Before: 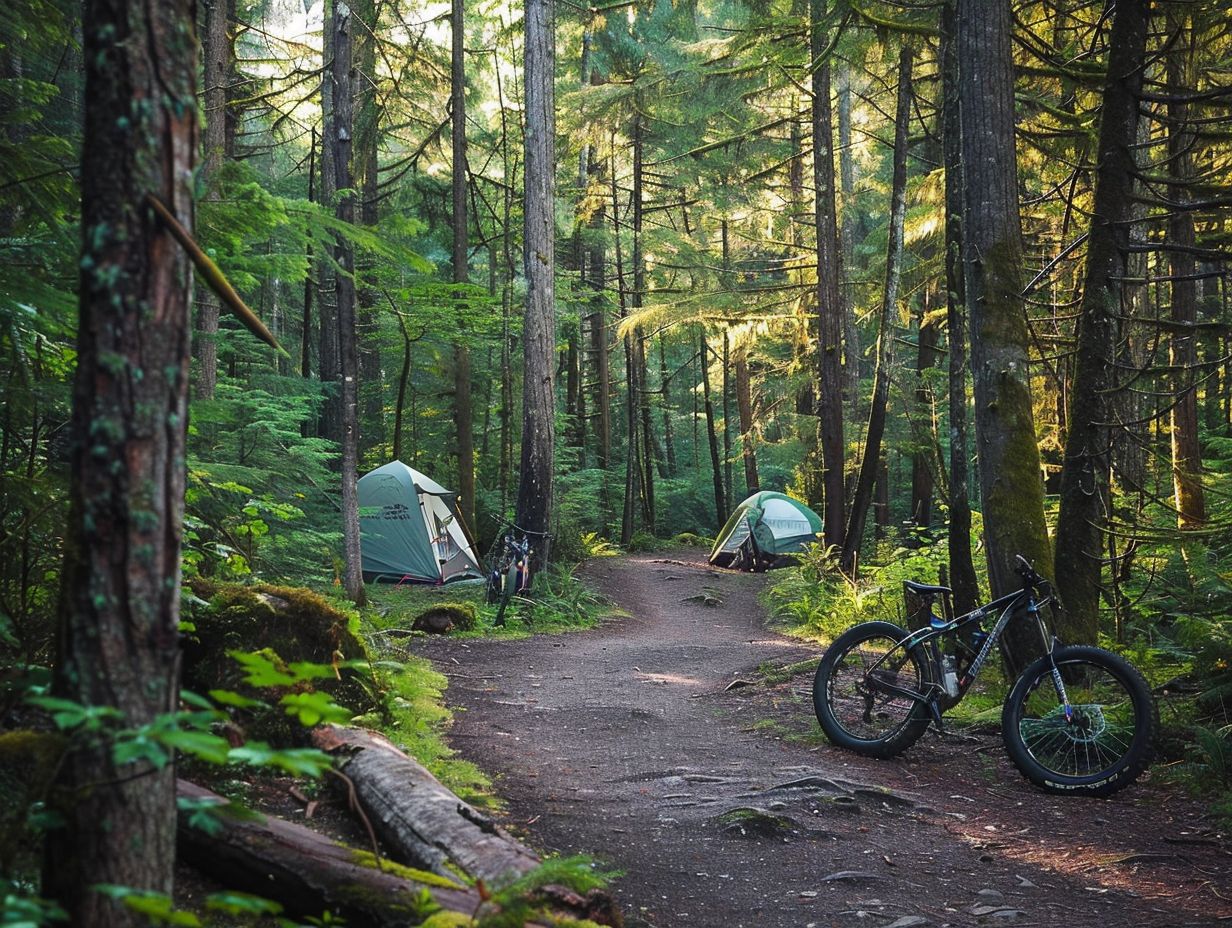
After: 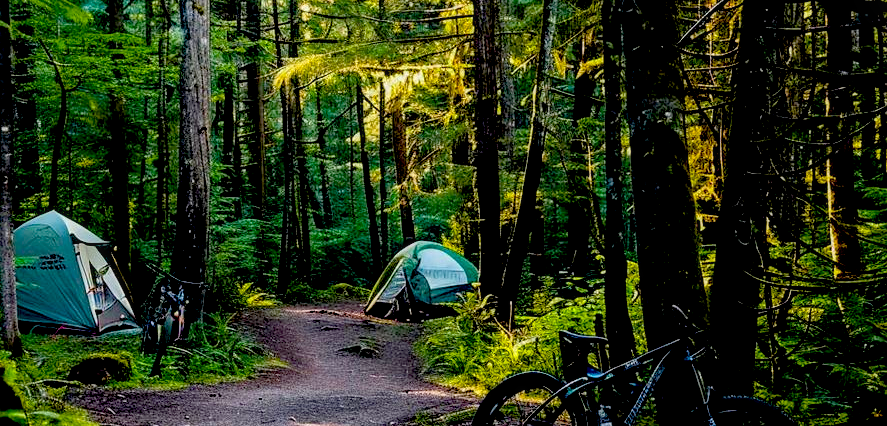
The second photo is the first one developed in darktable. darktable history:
crop and rotate: left 27.938%, top 27.046%, bottom 27.046%
color balance rgb: perceptual saturation grading › global saturation 30%, global vibrance 20%
local contrast: on, module defaults
exposure: black level correction 0.056, exposure -0.039 EV, compensate highlight preservation false
